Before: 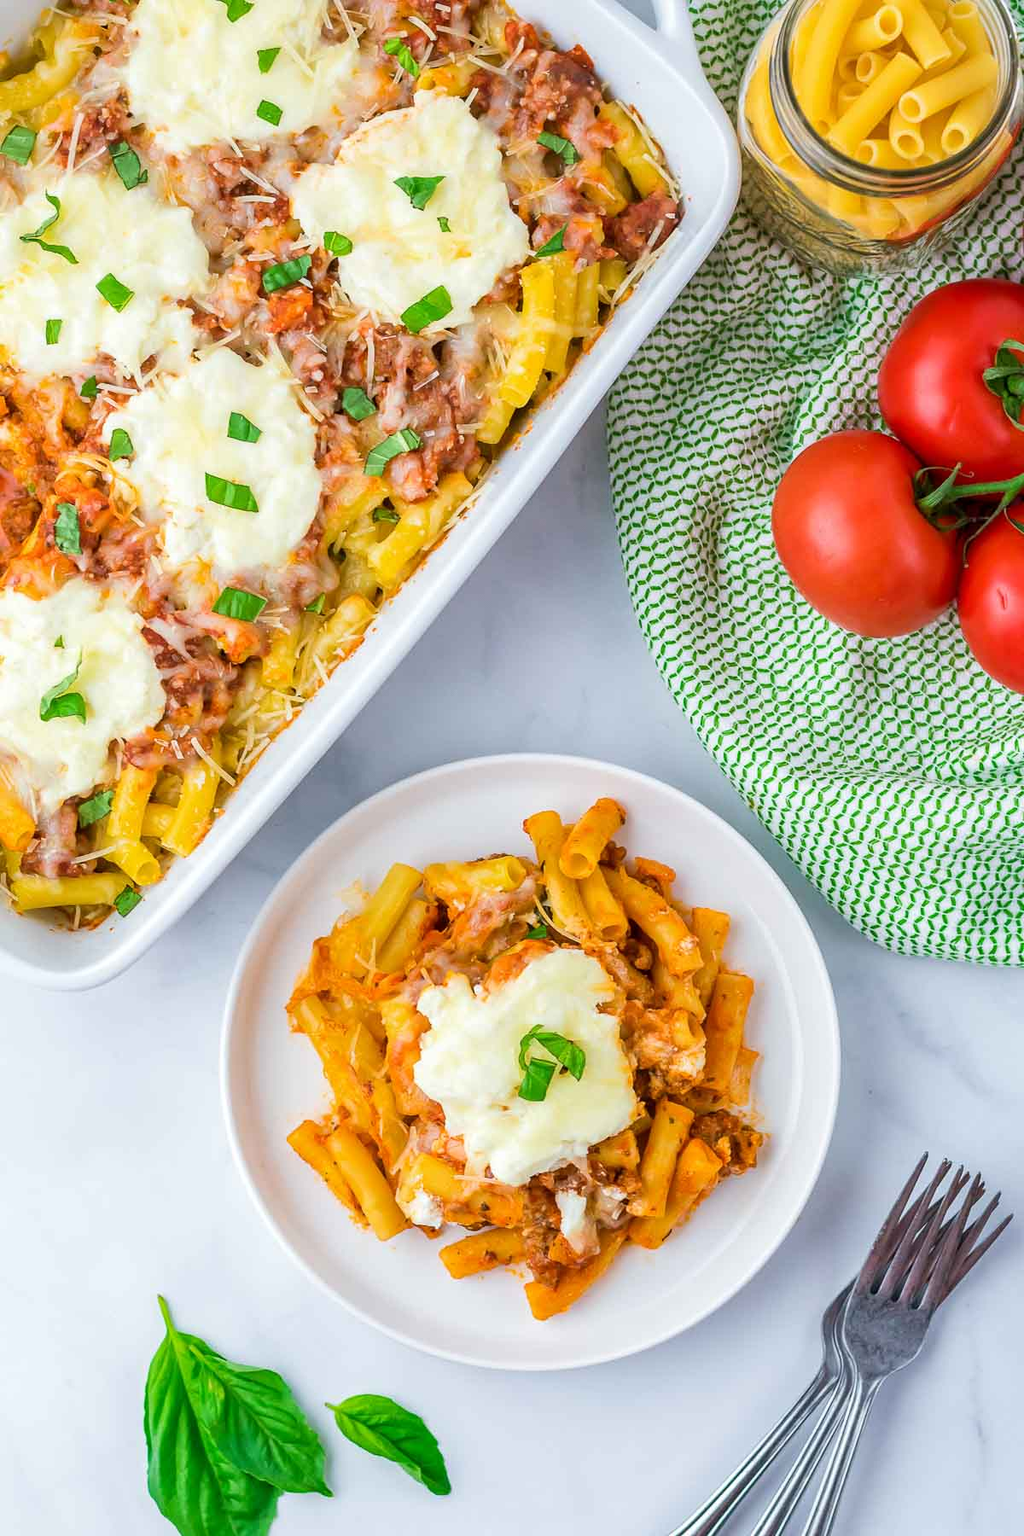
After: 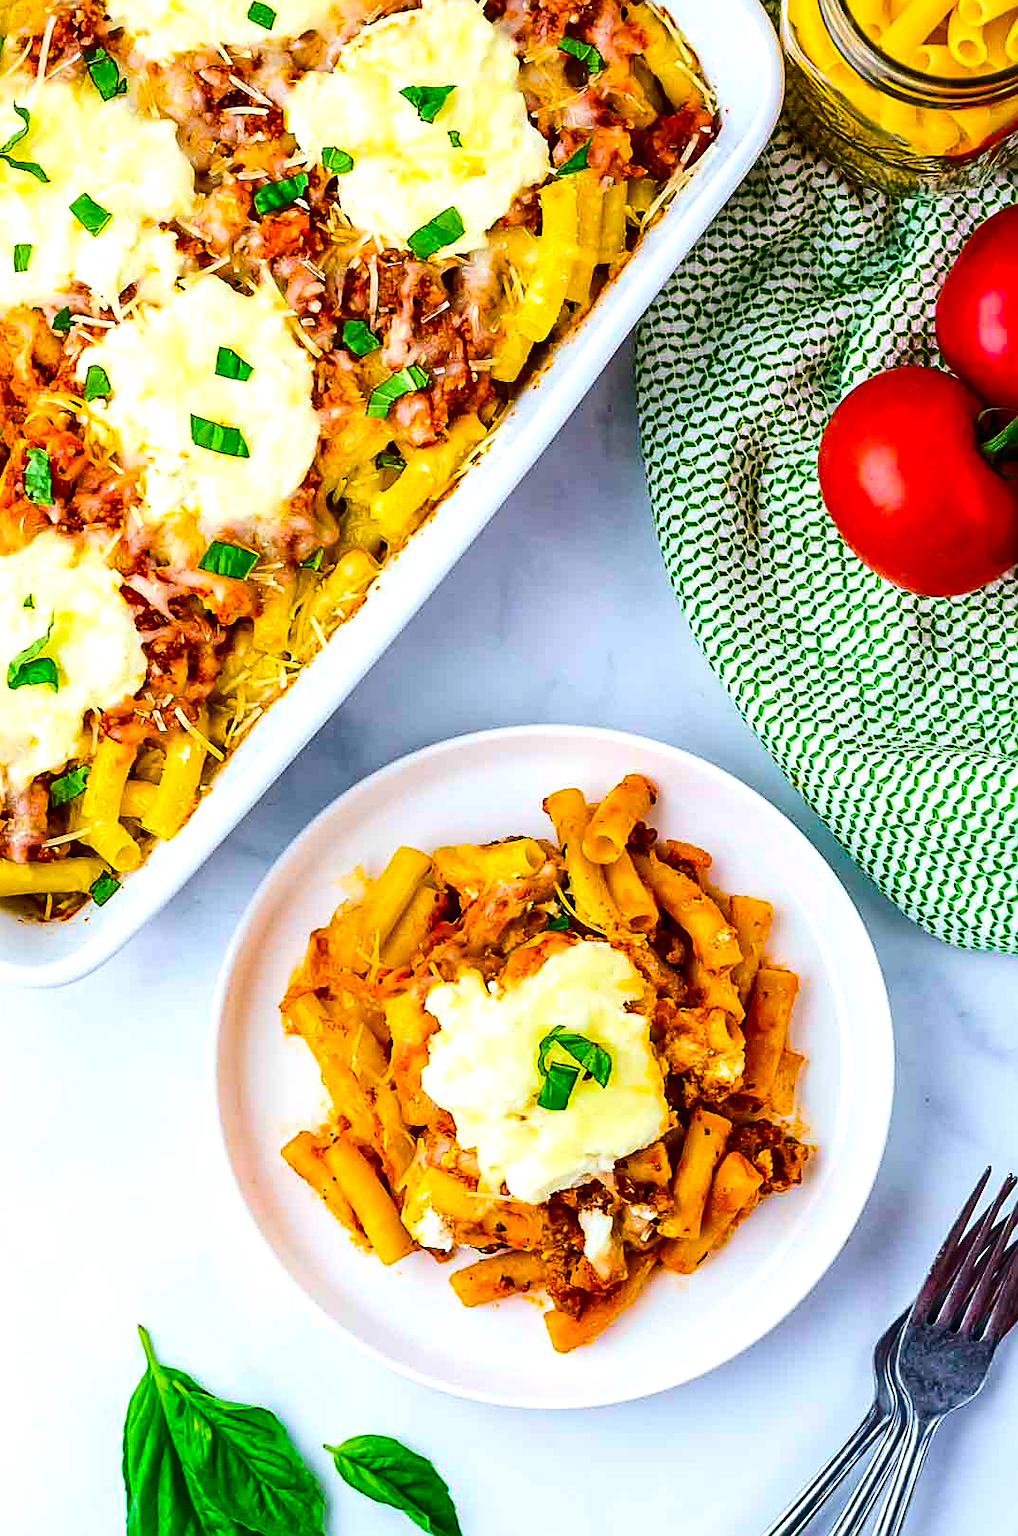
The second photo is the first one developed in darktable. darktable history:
color balance rgb: perceptual saturation grading › global saturation 32.853%, global vibrance 34.687%
contrast brightness saturation: contrast 0.185, brightness -0.239, saturation 0.113
crop: left 3.288%, top 6.479%, right 6.813%, bottom 3.195%
tone equalizer: -8 EV -0.412 EV, -7 EV -0.378 EV, -6 EV -0.3 EV, -5 EV -0.22 EV, -3 EV 0.201 EV, -2 EV 0.304 EV, -1 EV 0.37 EV, +0 EV 0.438 EV, edges refinement/feathering 500, mask exposure compensation -1.57 EV, preserve details no
sharpen: on, module defaults
